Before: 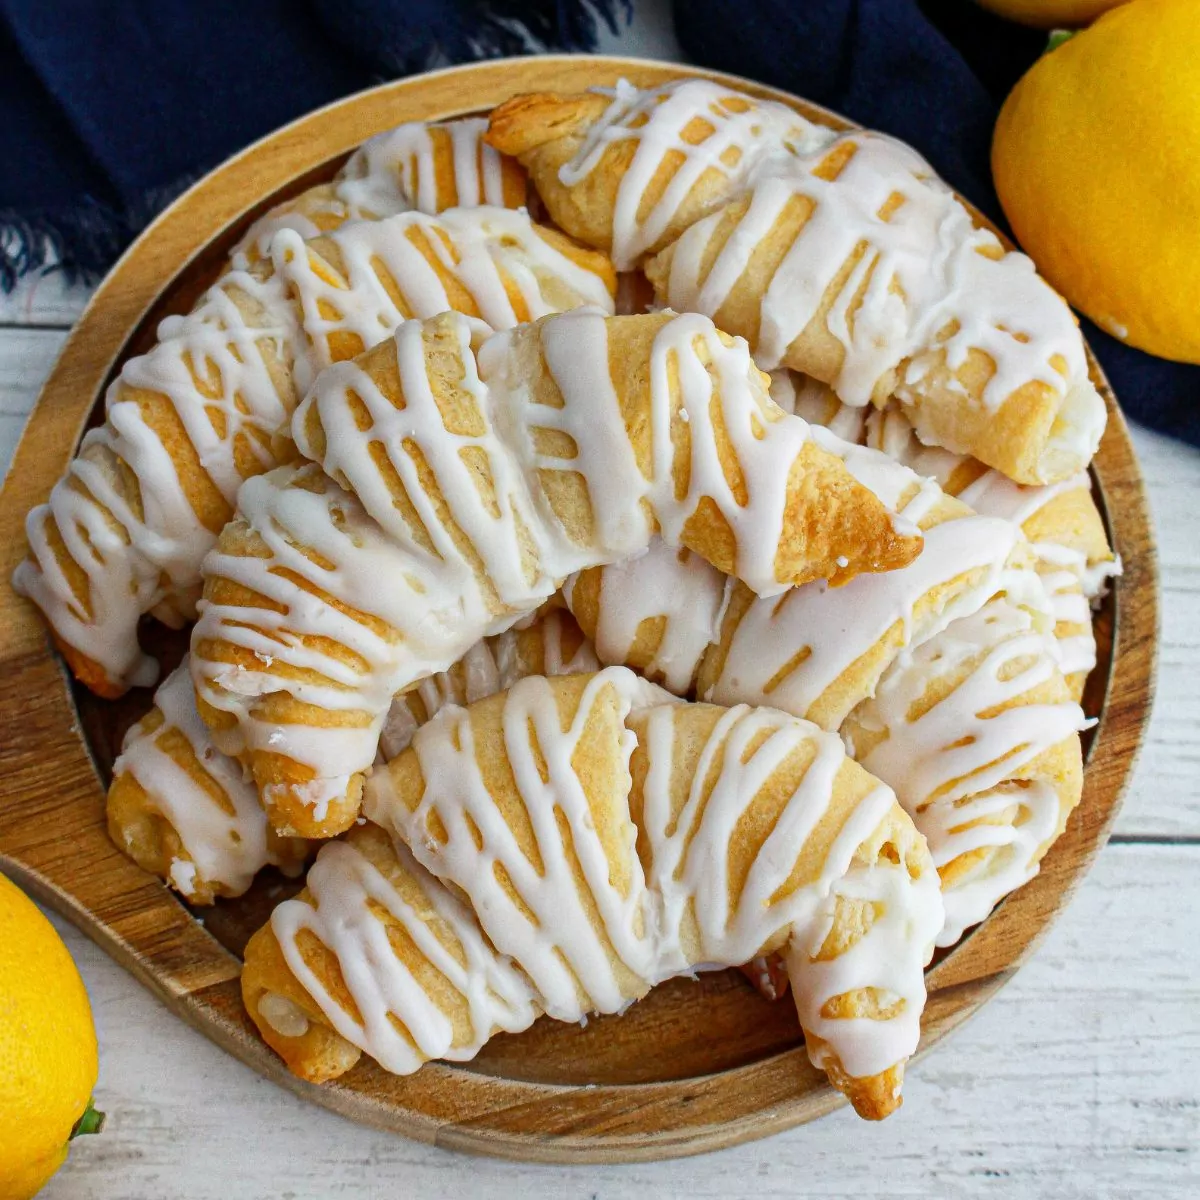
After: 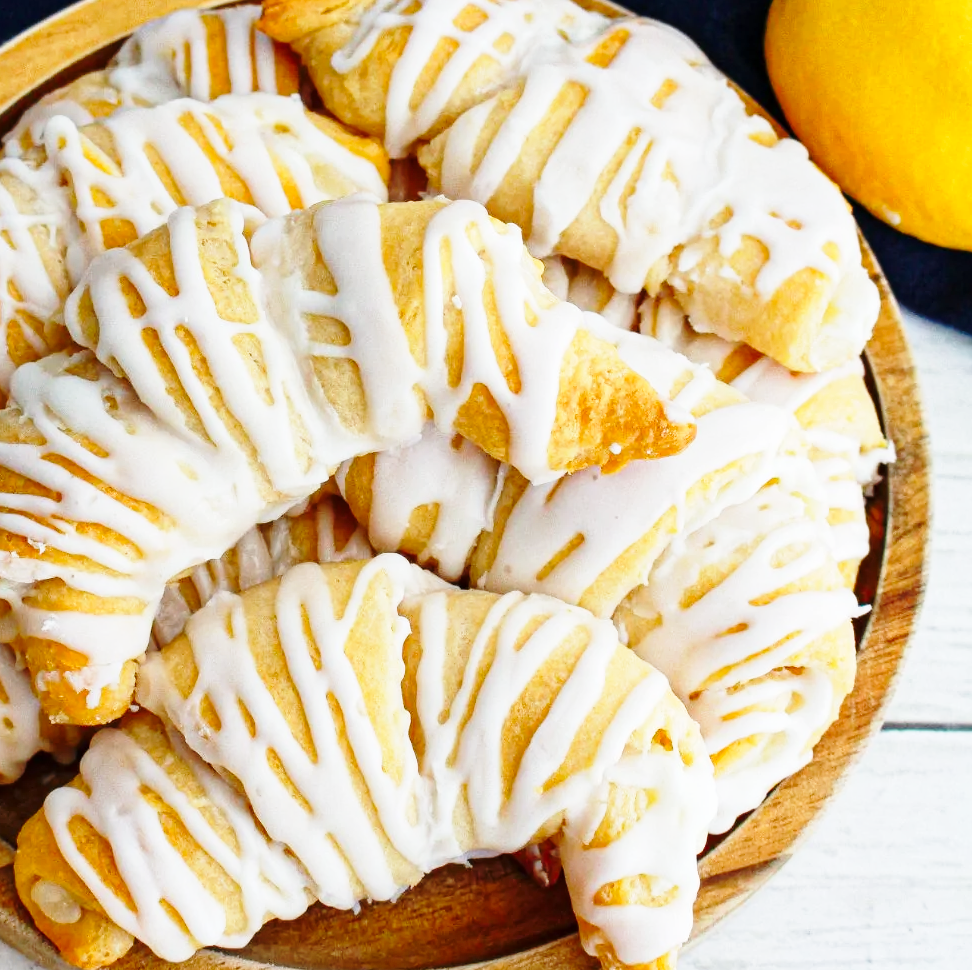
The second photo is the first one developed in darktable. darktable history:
base curve: curves: ch0 [(0, 0) (0.028, 0.03) (0.121, 0.232) (0.46, 0.748) (0.859, 0.968) (1, 1)], preserve colors none
crop: left 18.997%, top 9.463%, right 0.001%, bottom 9.651%
